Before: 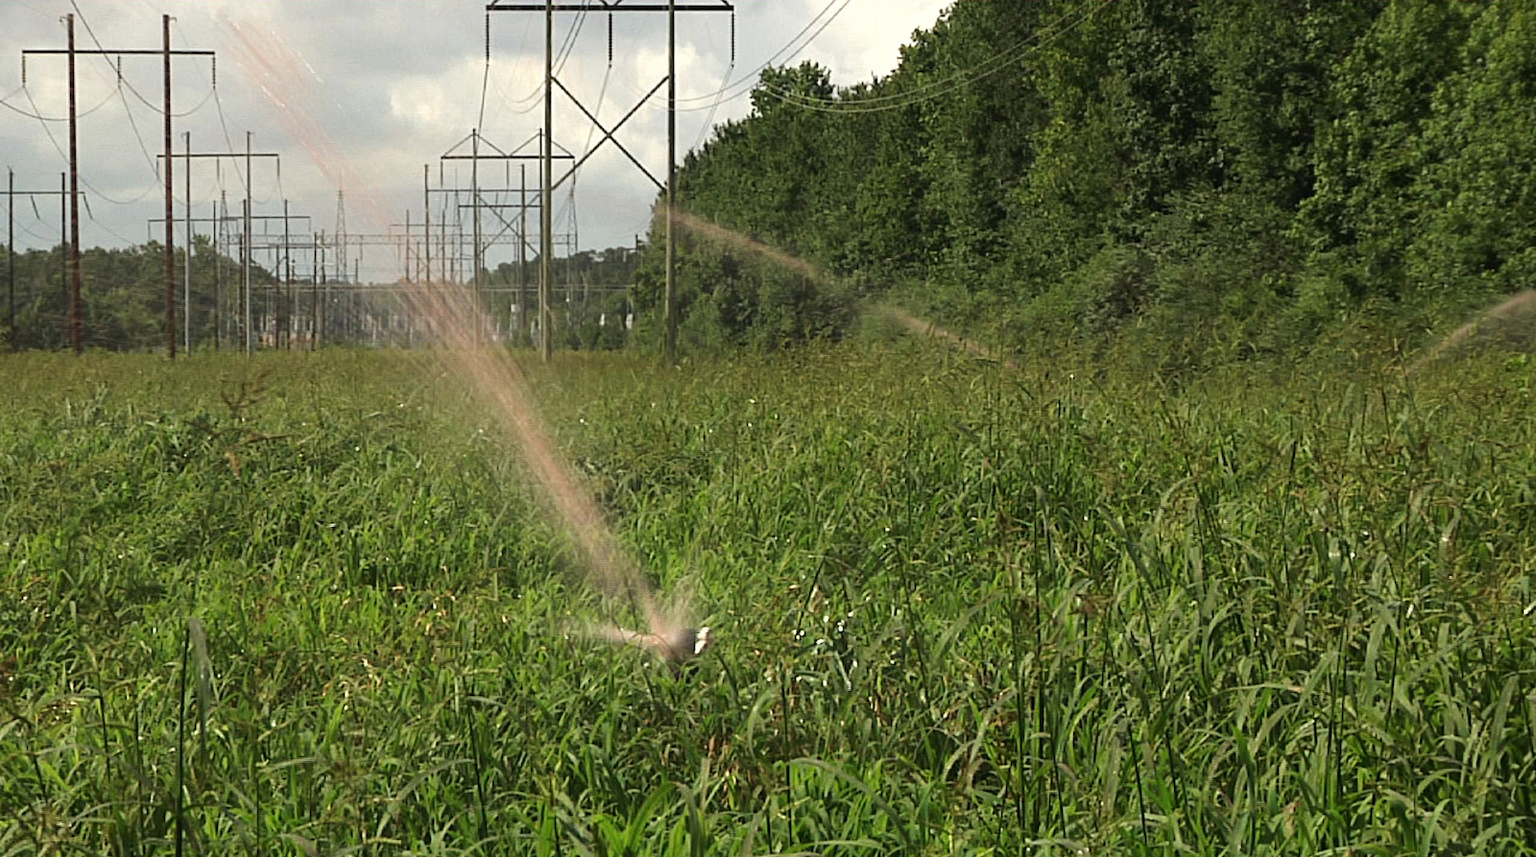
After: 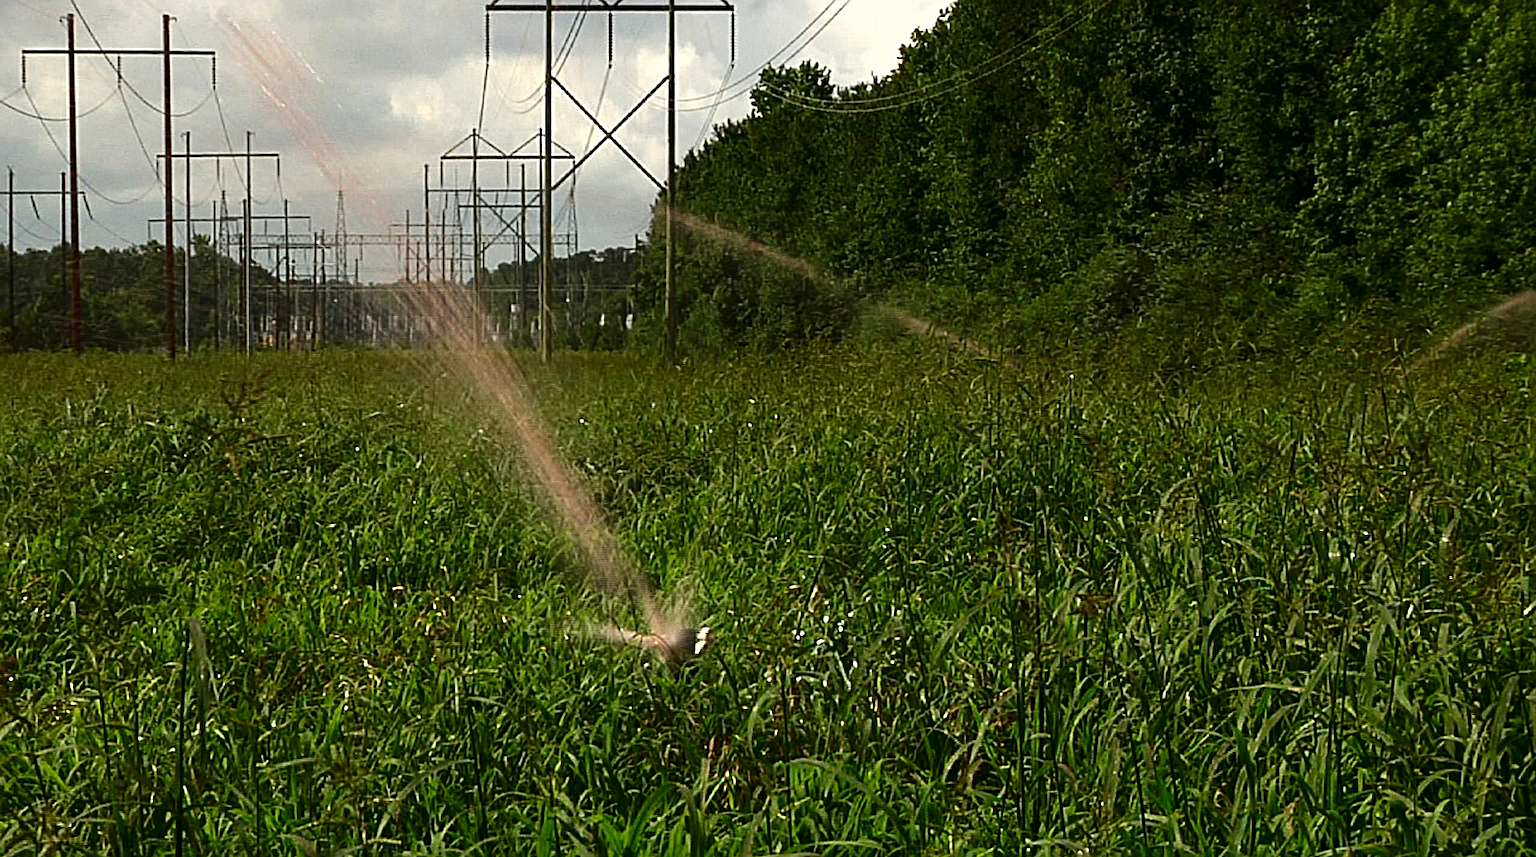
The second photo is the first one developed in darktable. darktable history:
sharpen: on, module defaults
contrast brightness saturation: contrast 0.13, brightness -0.236, saturation 0.139
